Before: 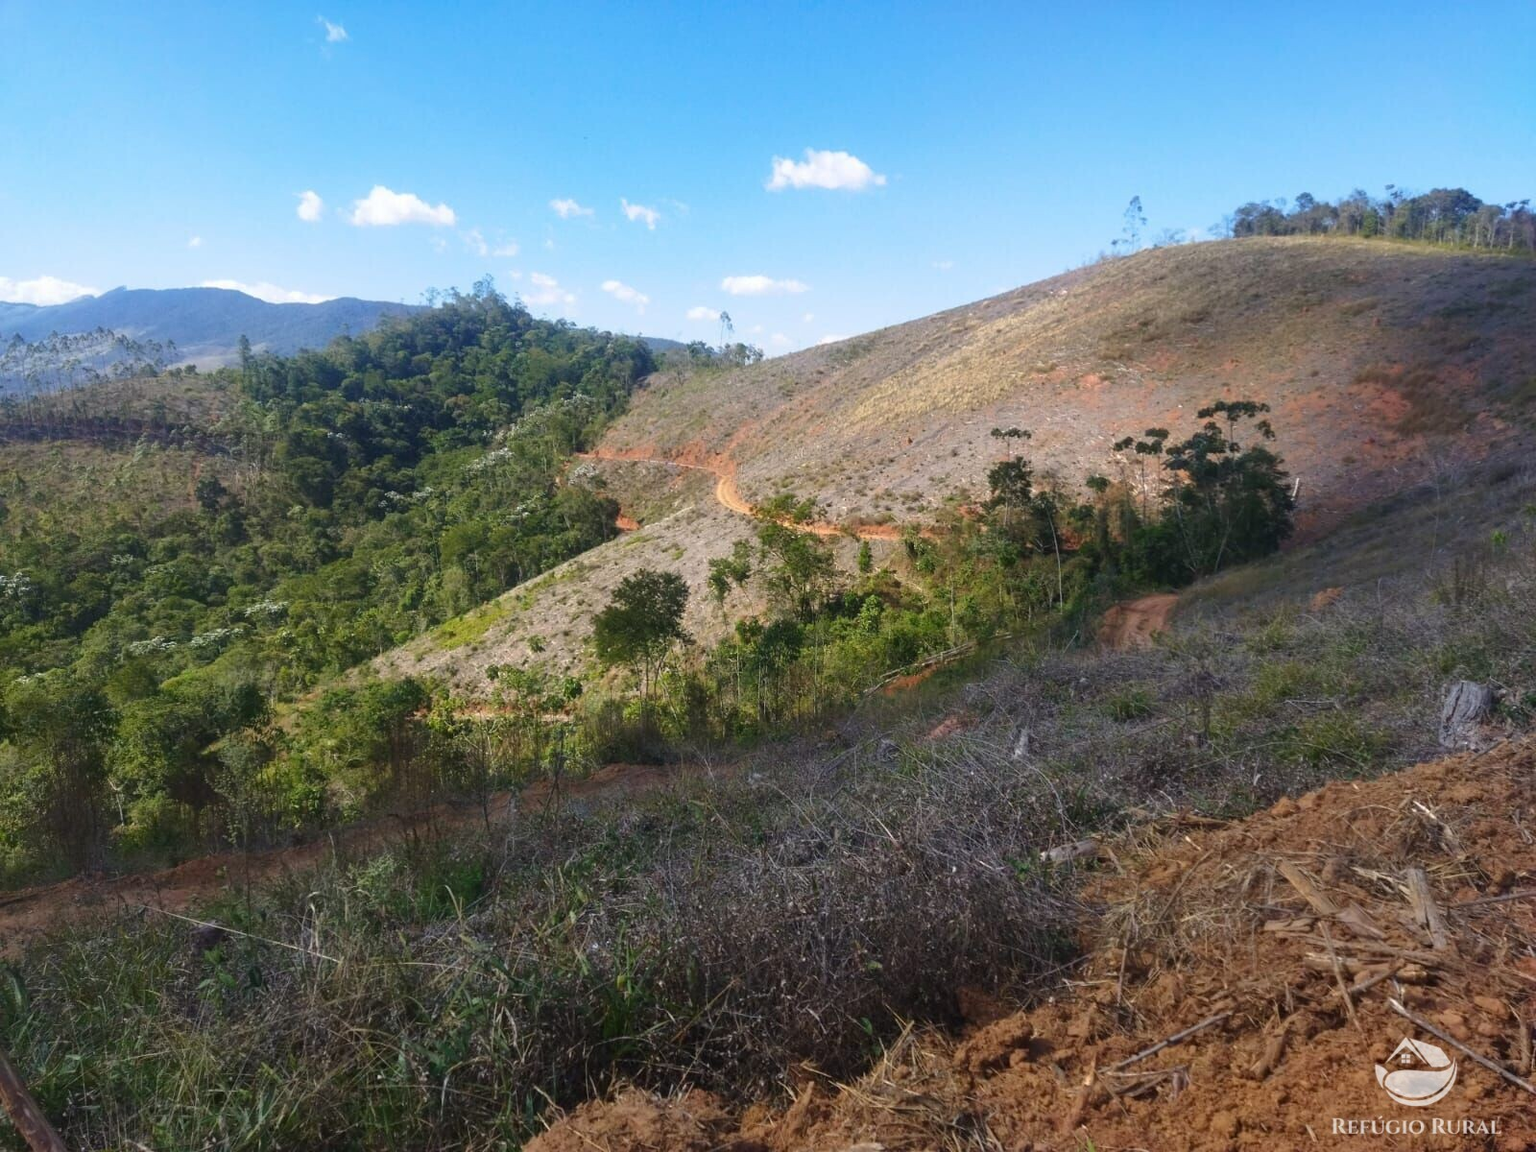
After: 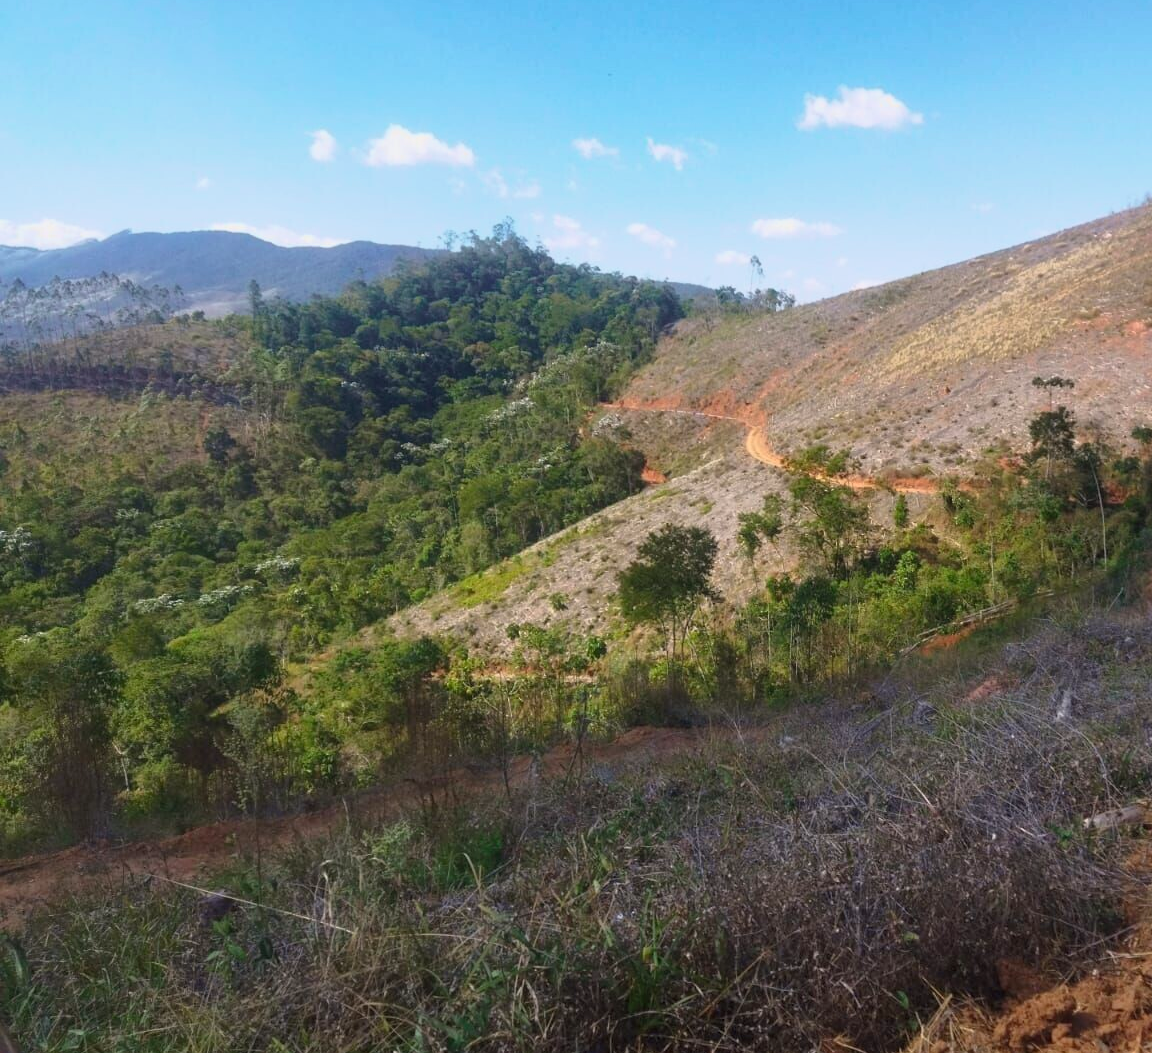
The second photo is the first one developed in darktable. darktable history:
crop: top 5.803%, right 27.864%, bottom 5.804%
tone curve: curves: ch0 [(0.013, 0) (0.061, 0.068) (0.239, 0.256) (0.502, 0.505) (0.683, 0.676) (0.761, 0.773) (0.858, 0.858) (0.987, 0.945)]; ch1 [(0, 0) (0.172, 0.123) (0.304, 0.267) (0.414, 0.395) (0.472, 0.473) (0.502, 0.508) (0.521, 0.528) (0.583, 0.595) (0.654, 0.673) (0.728, 0.761) (1, 1)]; ch2 [(0, 0) (0.411, 0.424) (0.485, 0.476) (0.502, 0.502) (0.553, 0.557) (0.57, 0.576) (1, 1)], color space Lab, independent channels, preserve colors none
